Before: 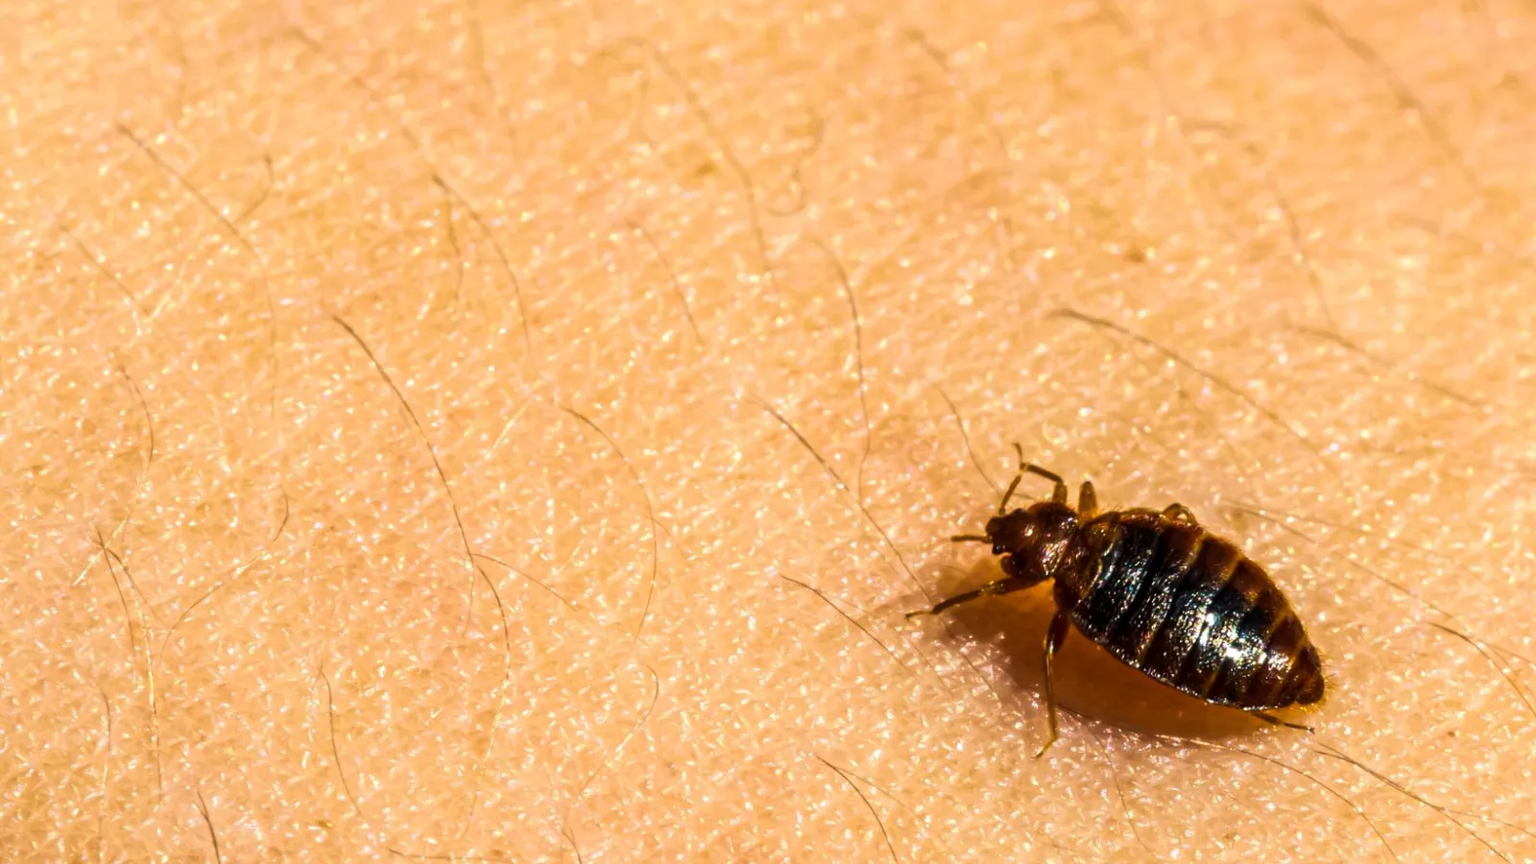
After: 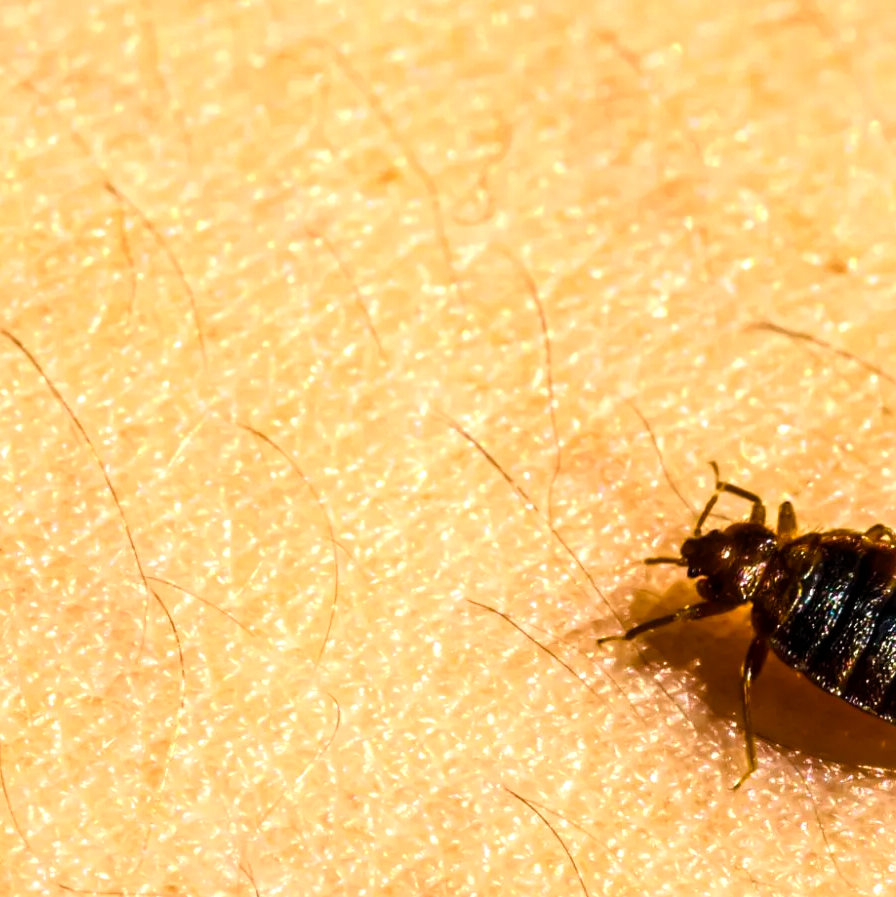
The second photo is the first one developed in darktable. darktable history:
color balance rgb: shadows lift › luminance -20%, power › hue 72.24°, highlights gain › luminance 15%, global offset › hue 171.6°, perceptual saturation grading › highlights -15%, perceptual saturation grading › shadows 25%, global vibrance 35%, contrast 10%
crop: left 21.674%, right 22.086%
